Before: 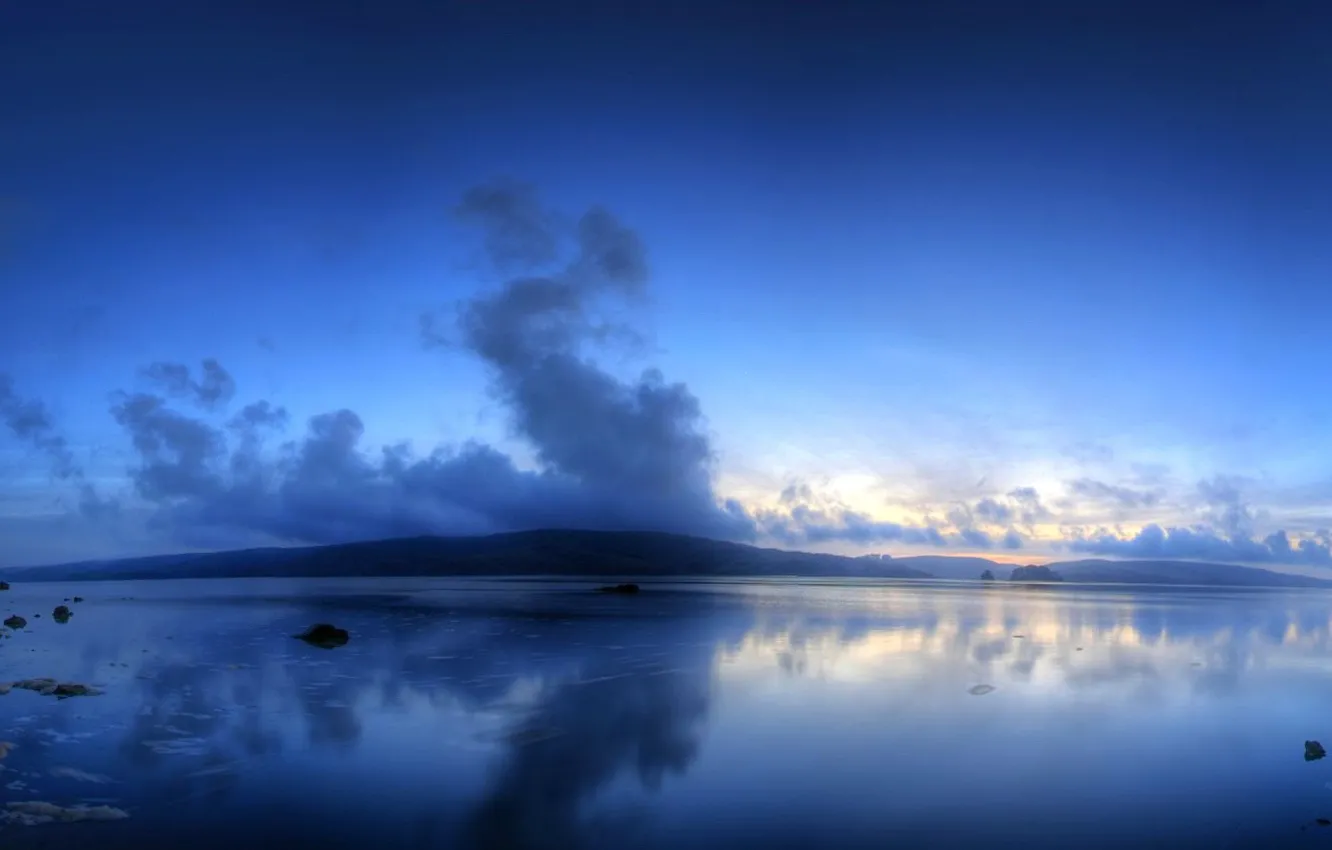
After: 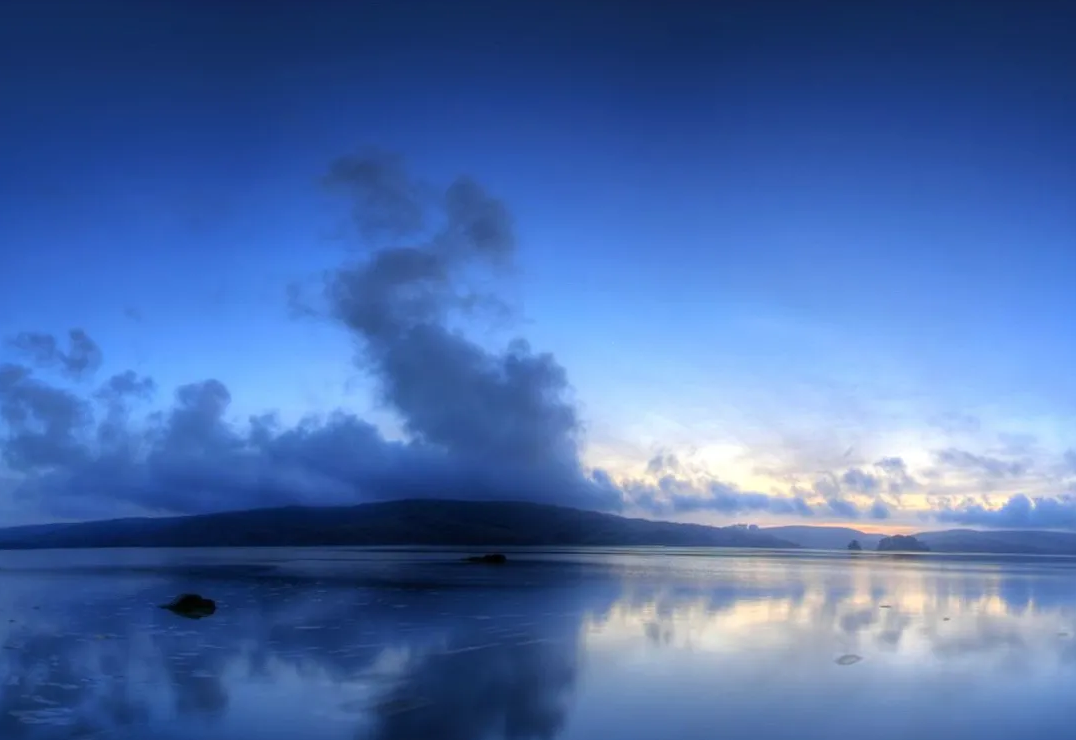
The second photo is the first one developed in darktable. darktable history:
crop: left 10.016%, top 3.537%, right 9.192%, bottom 9.363%
